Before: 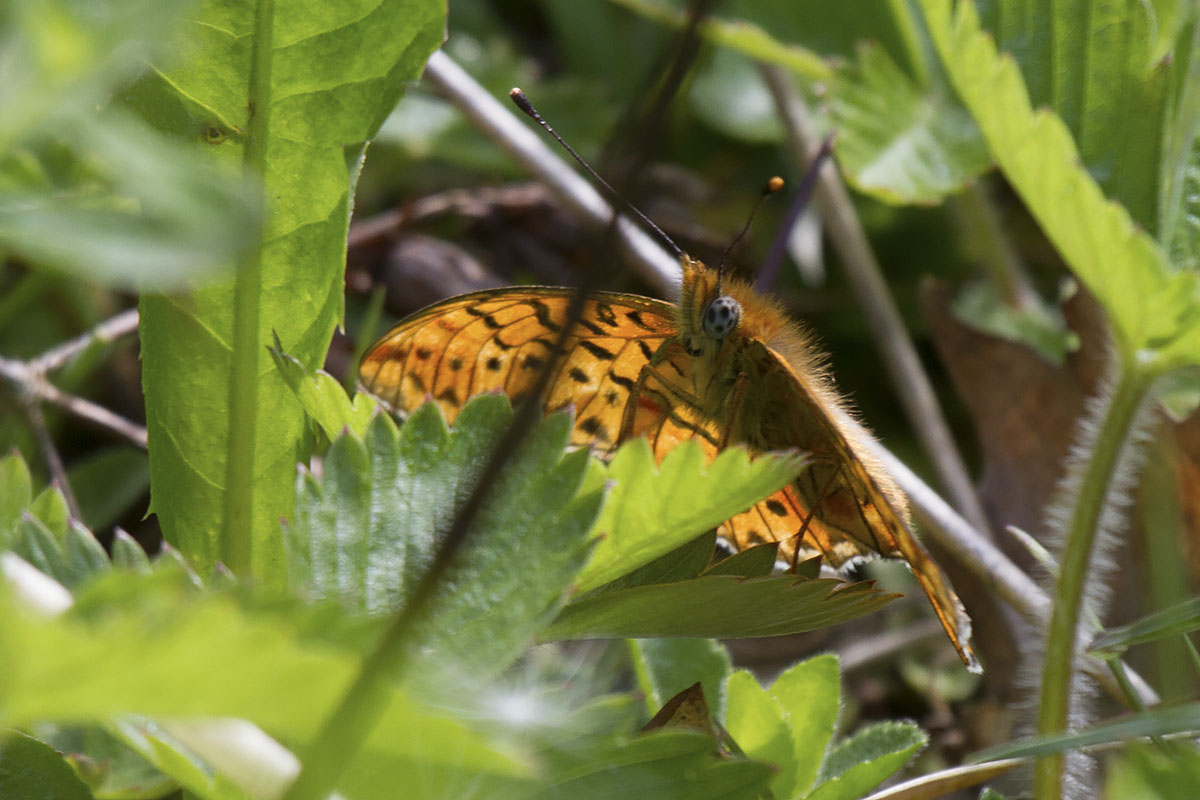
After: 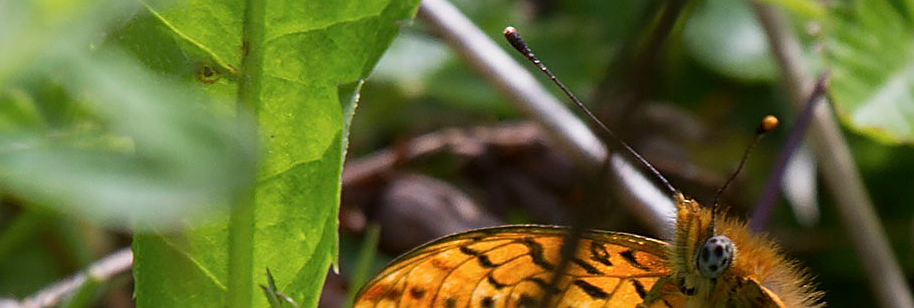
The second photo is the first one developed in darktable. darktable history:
sharpen: on, module defaults
crop: left 0.581%, top 7.637%, right 23.194%, bottom 53.757%
